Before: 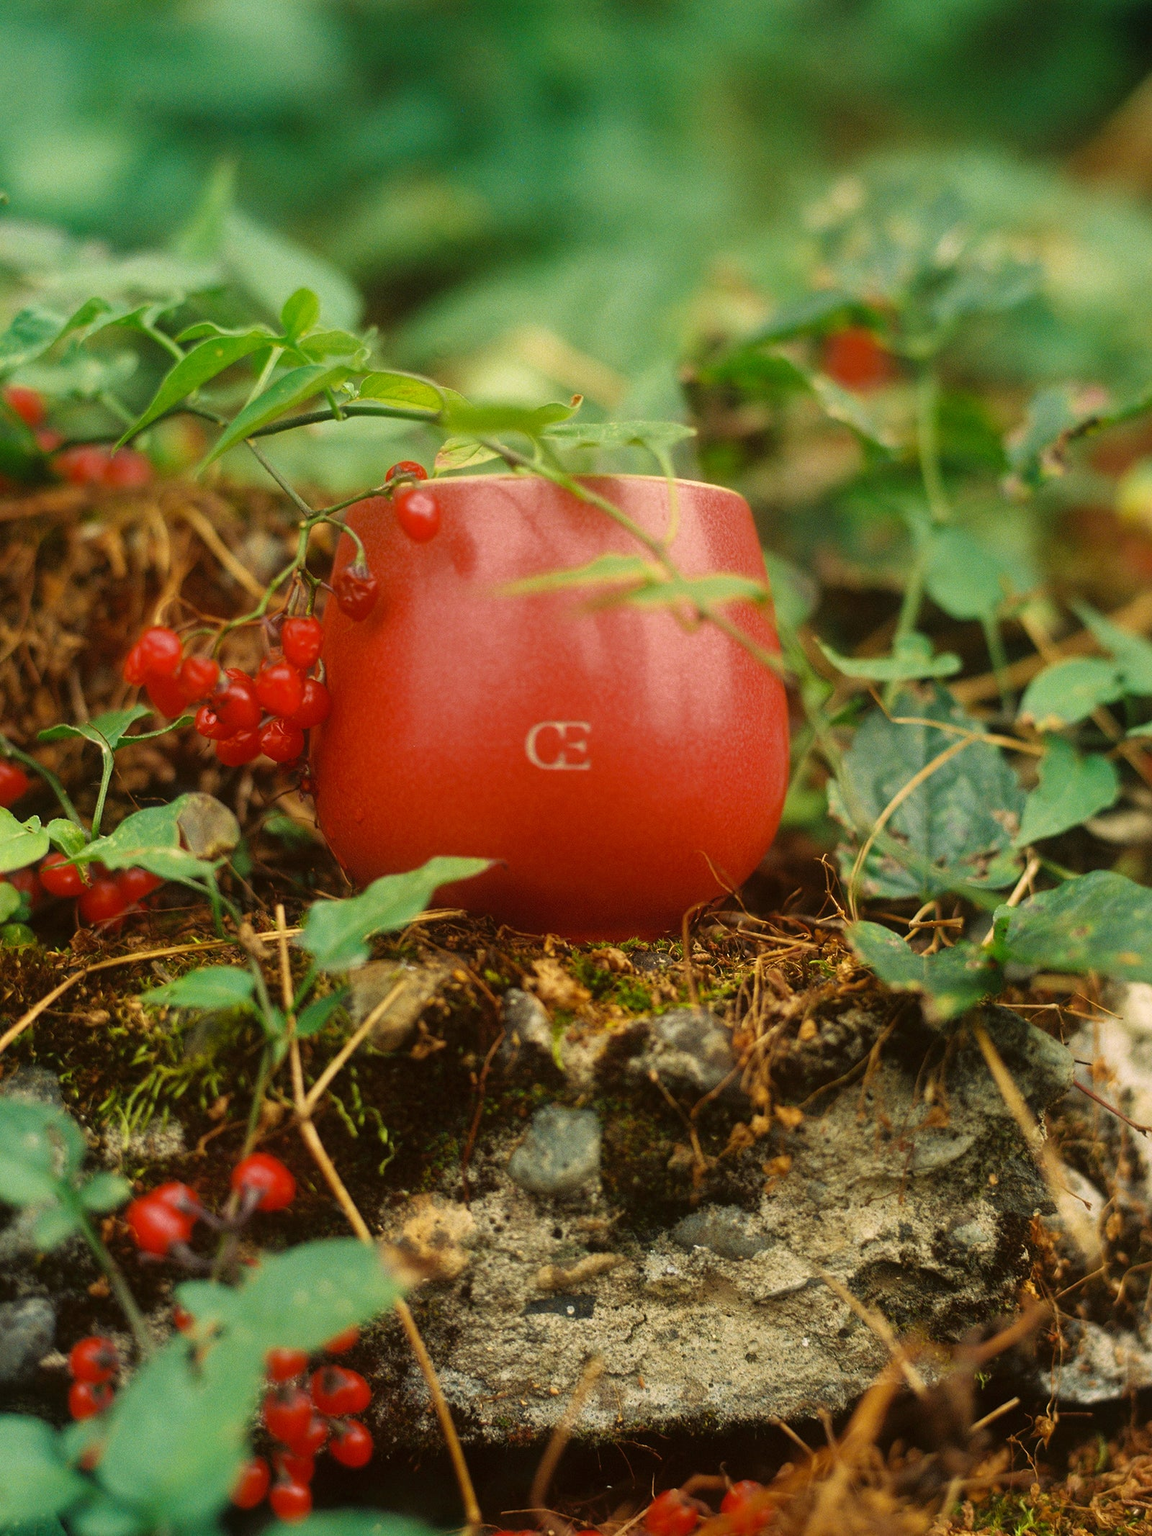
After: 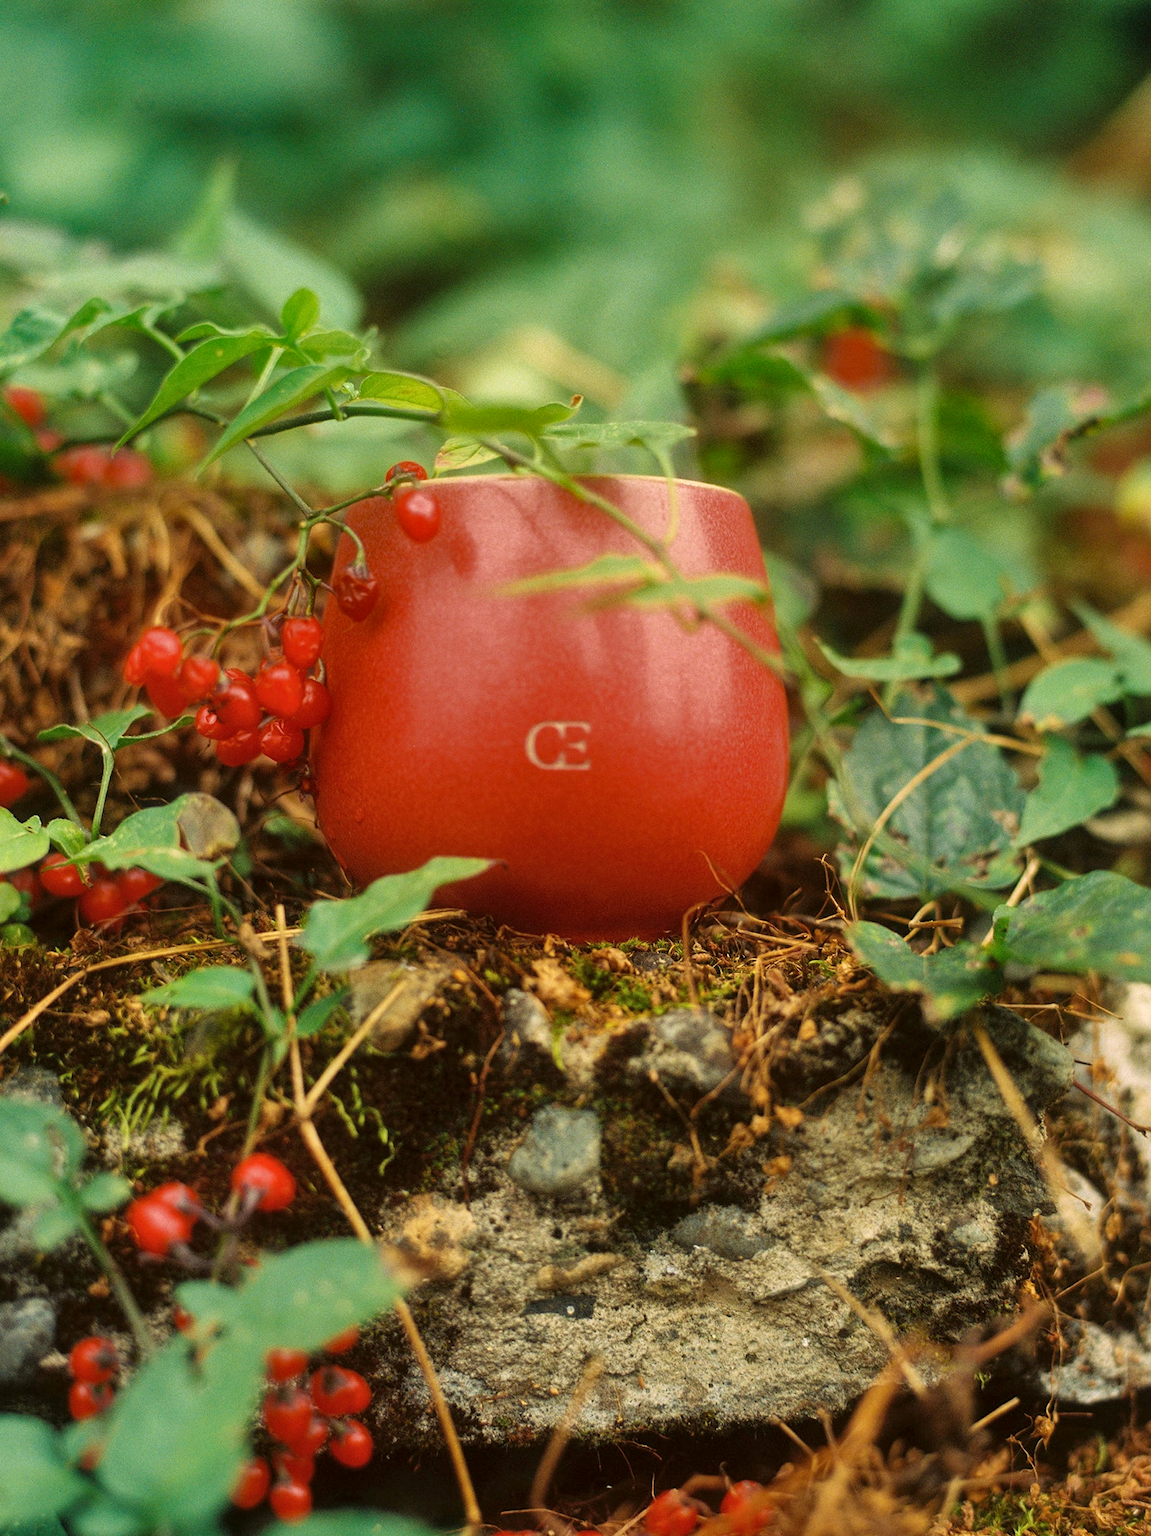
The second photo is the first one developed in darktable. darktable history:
local contrast: highlights 100%, shadows 100%, detail 120%, midtone range 0.2
shadows and highlights: soften with gaussian
